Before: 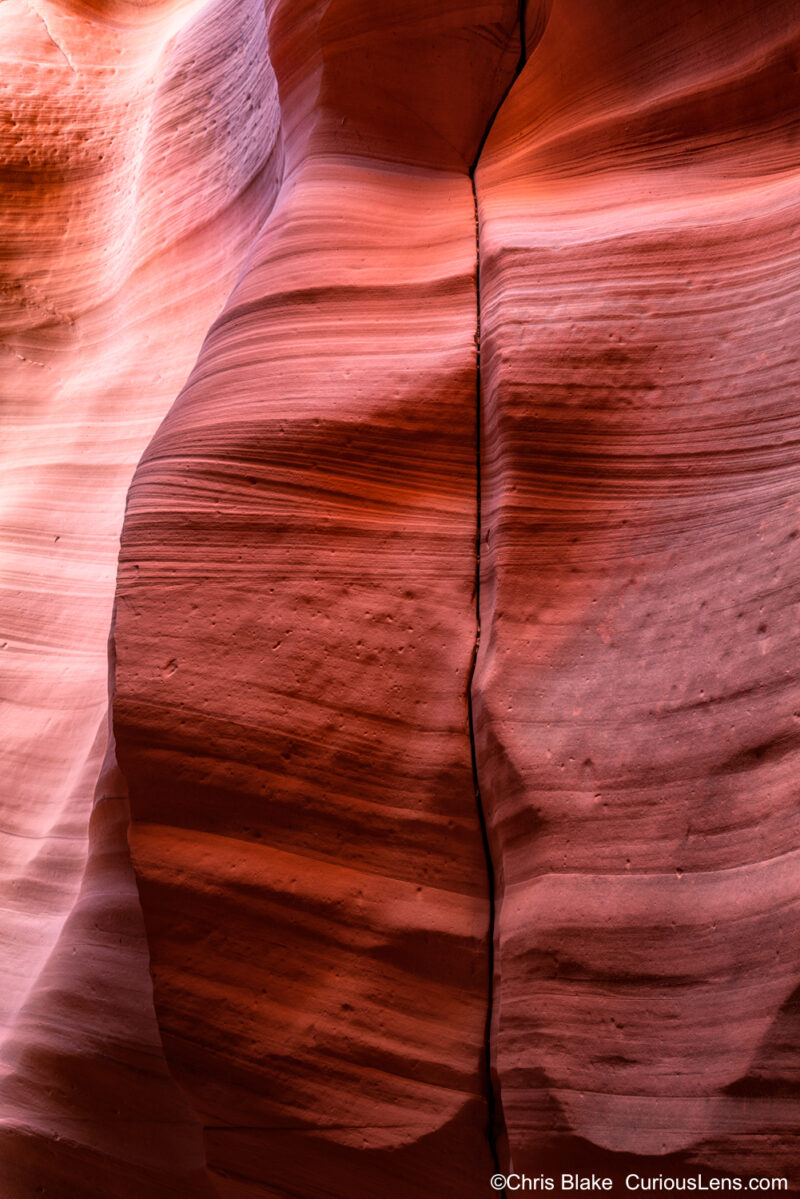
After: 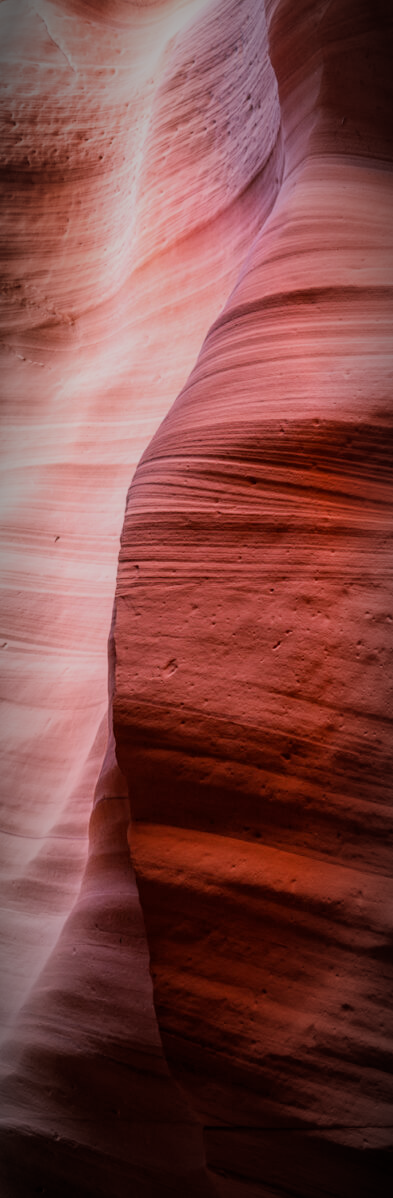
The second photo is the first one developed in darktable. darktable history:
crop and rotate: left 0%, top 0%, right 50.845%
vignetting: fall-off start 67.5%, fall-off radius 67.23%, brightness -0.813, automatic ratio true
filmic rgb: black relative exposure -7.65 EV, white relative exposure 4.56 EV, hardness 3.61
